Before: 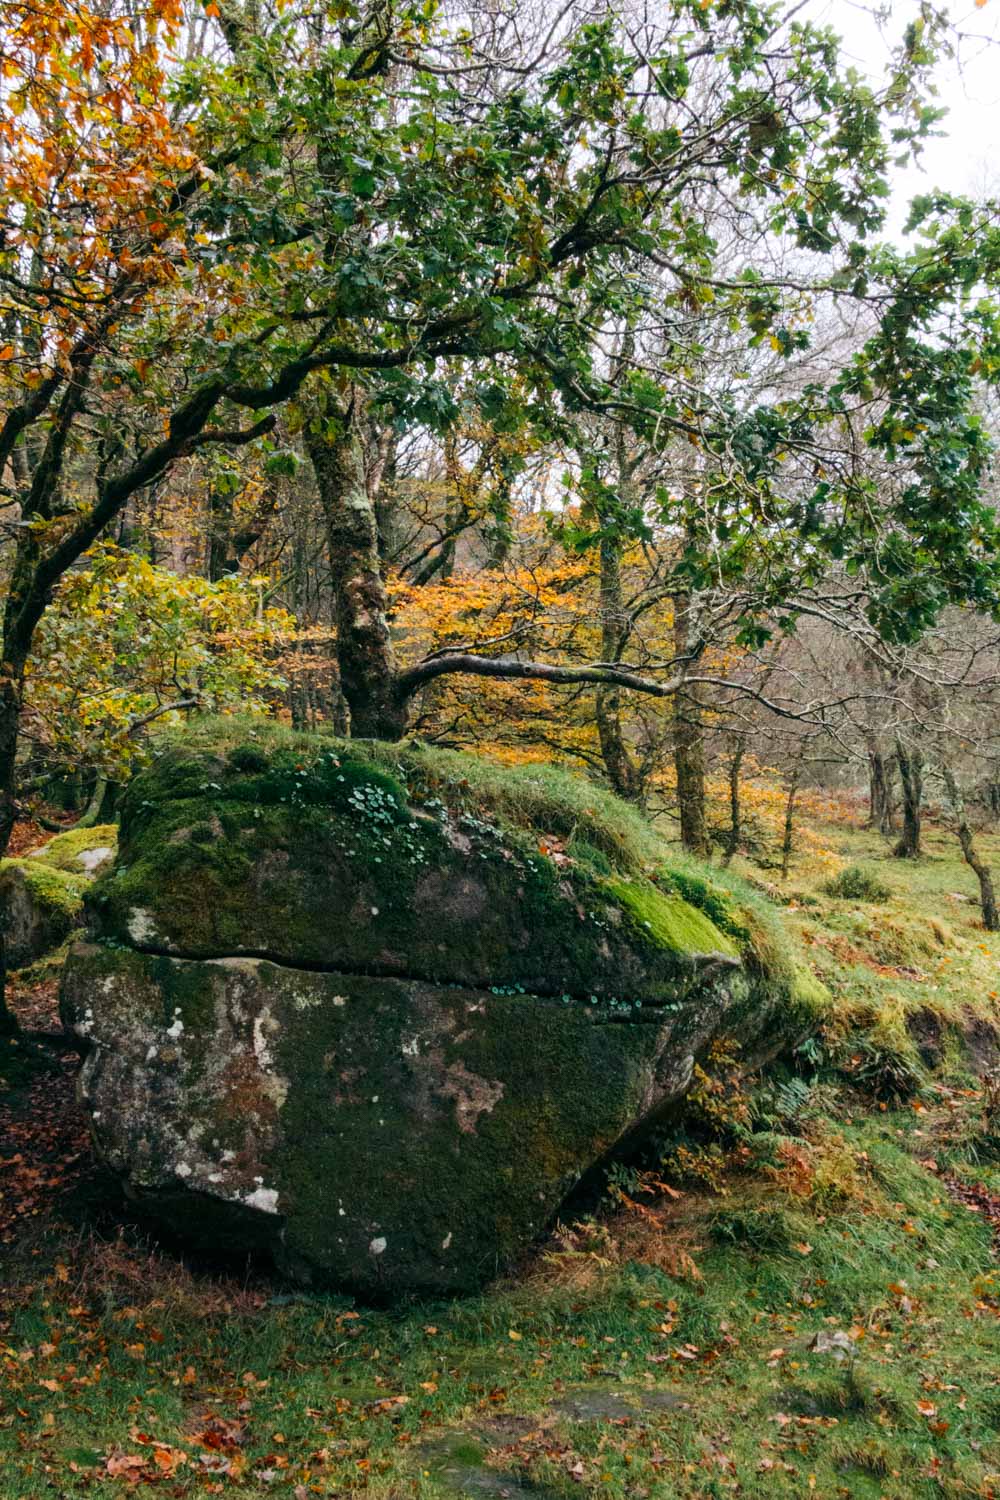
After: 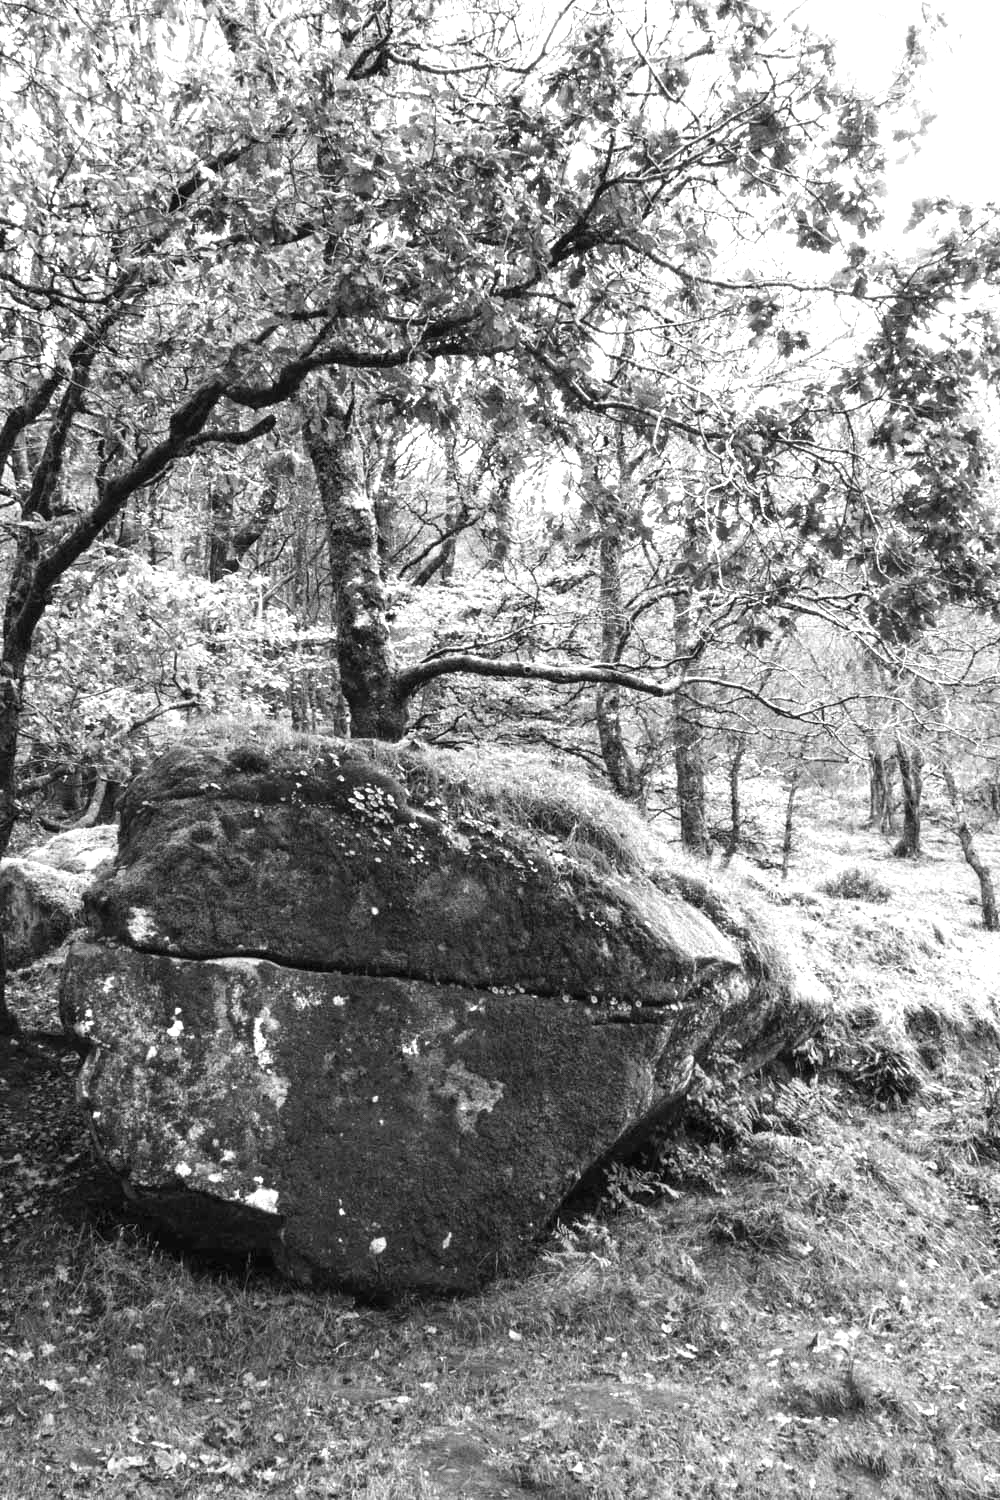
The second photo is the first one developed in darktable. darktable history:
monochrome: on, module defaults
exposure: black level correction 0, exposure 1.3 EV, compensate exposure bias true, compensate highlight preservation false
